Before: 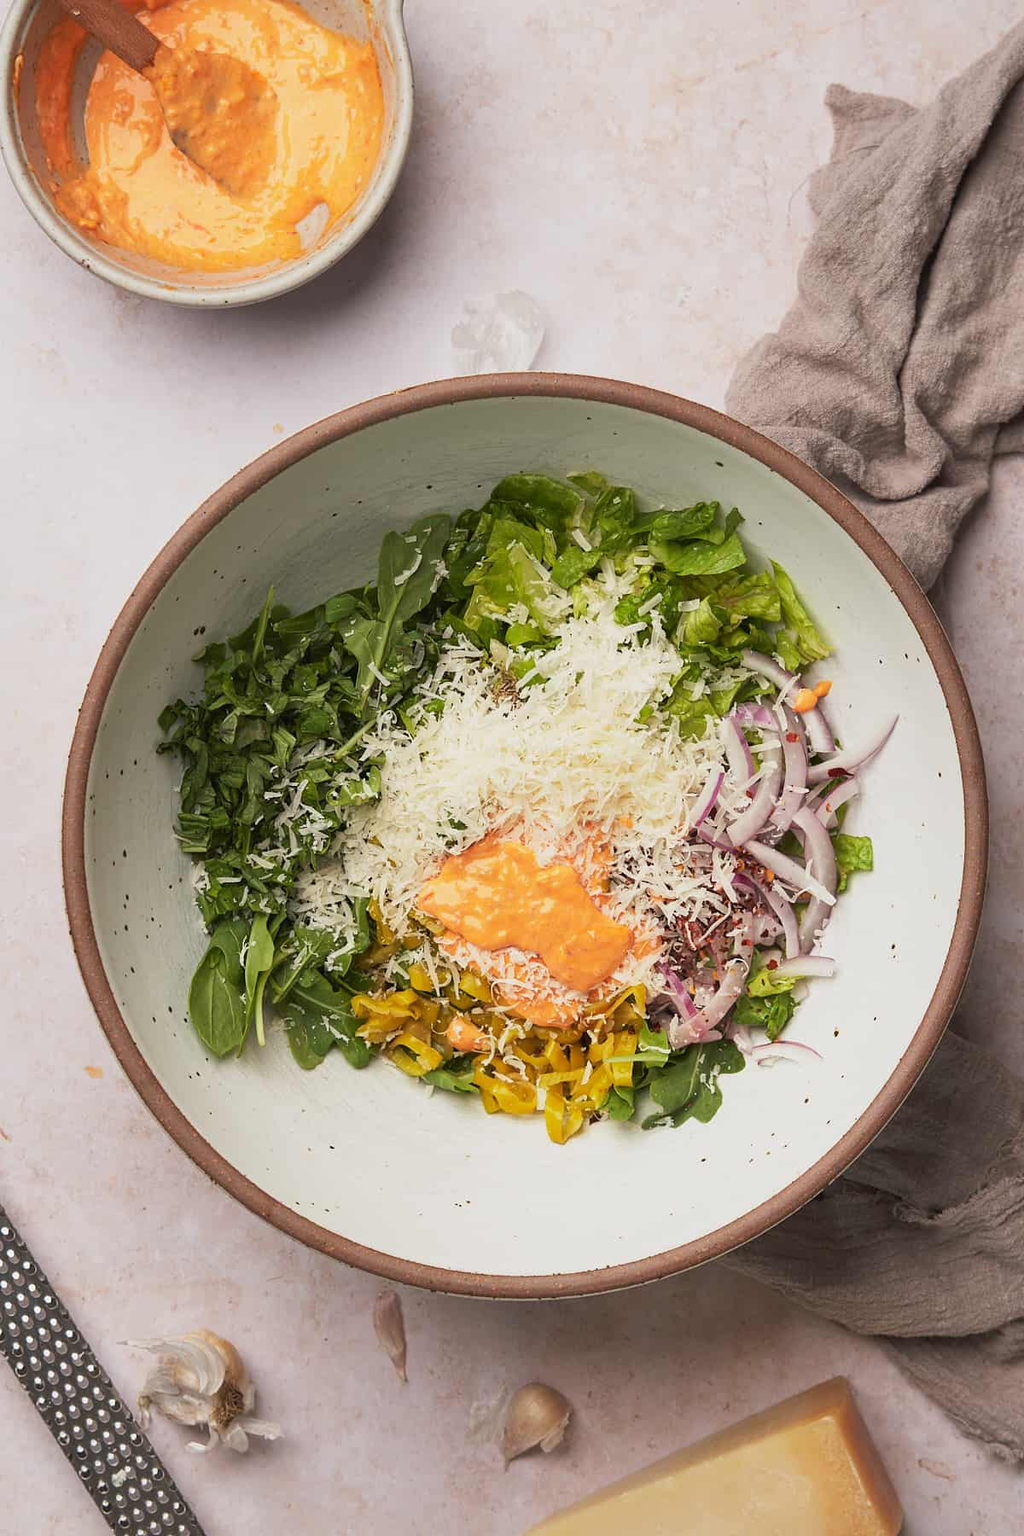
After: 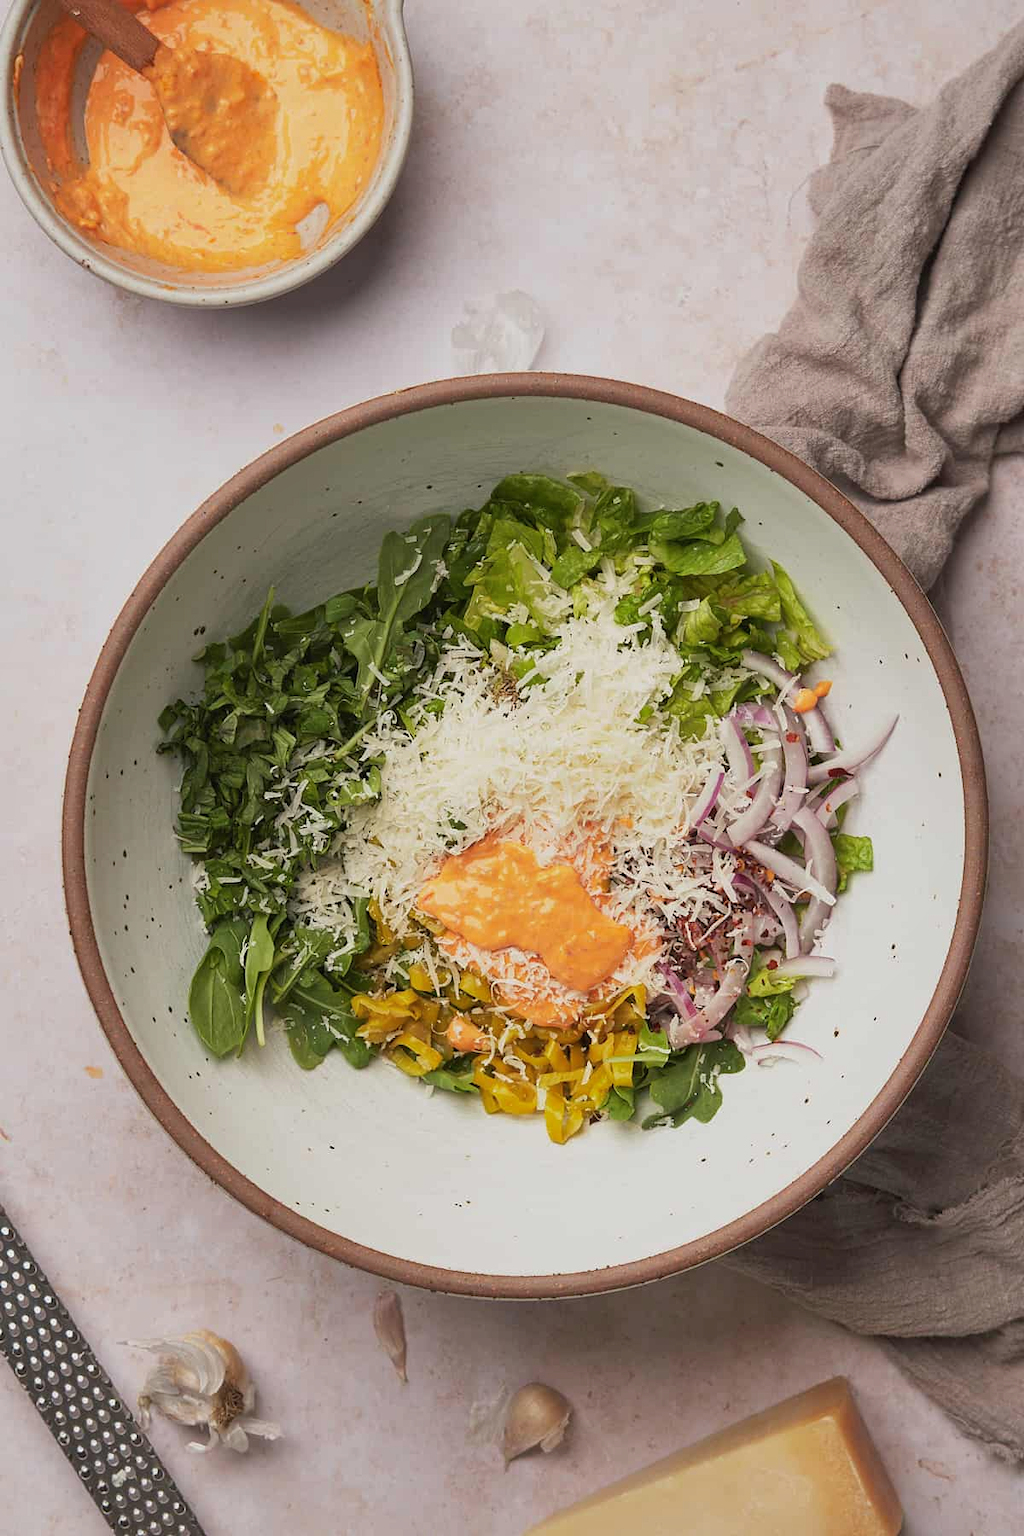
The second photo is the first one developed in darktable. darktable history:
contrast brightness saturation: saturation -0.05
shadows and highlights: shadows 25, white point adjustment -3, highlights -30
